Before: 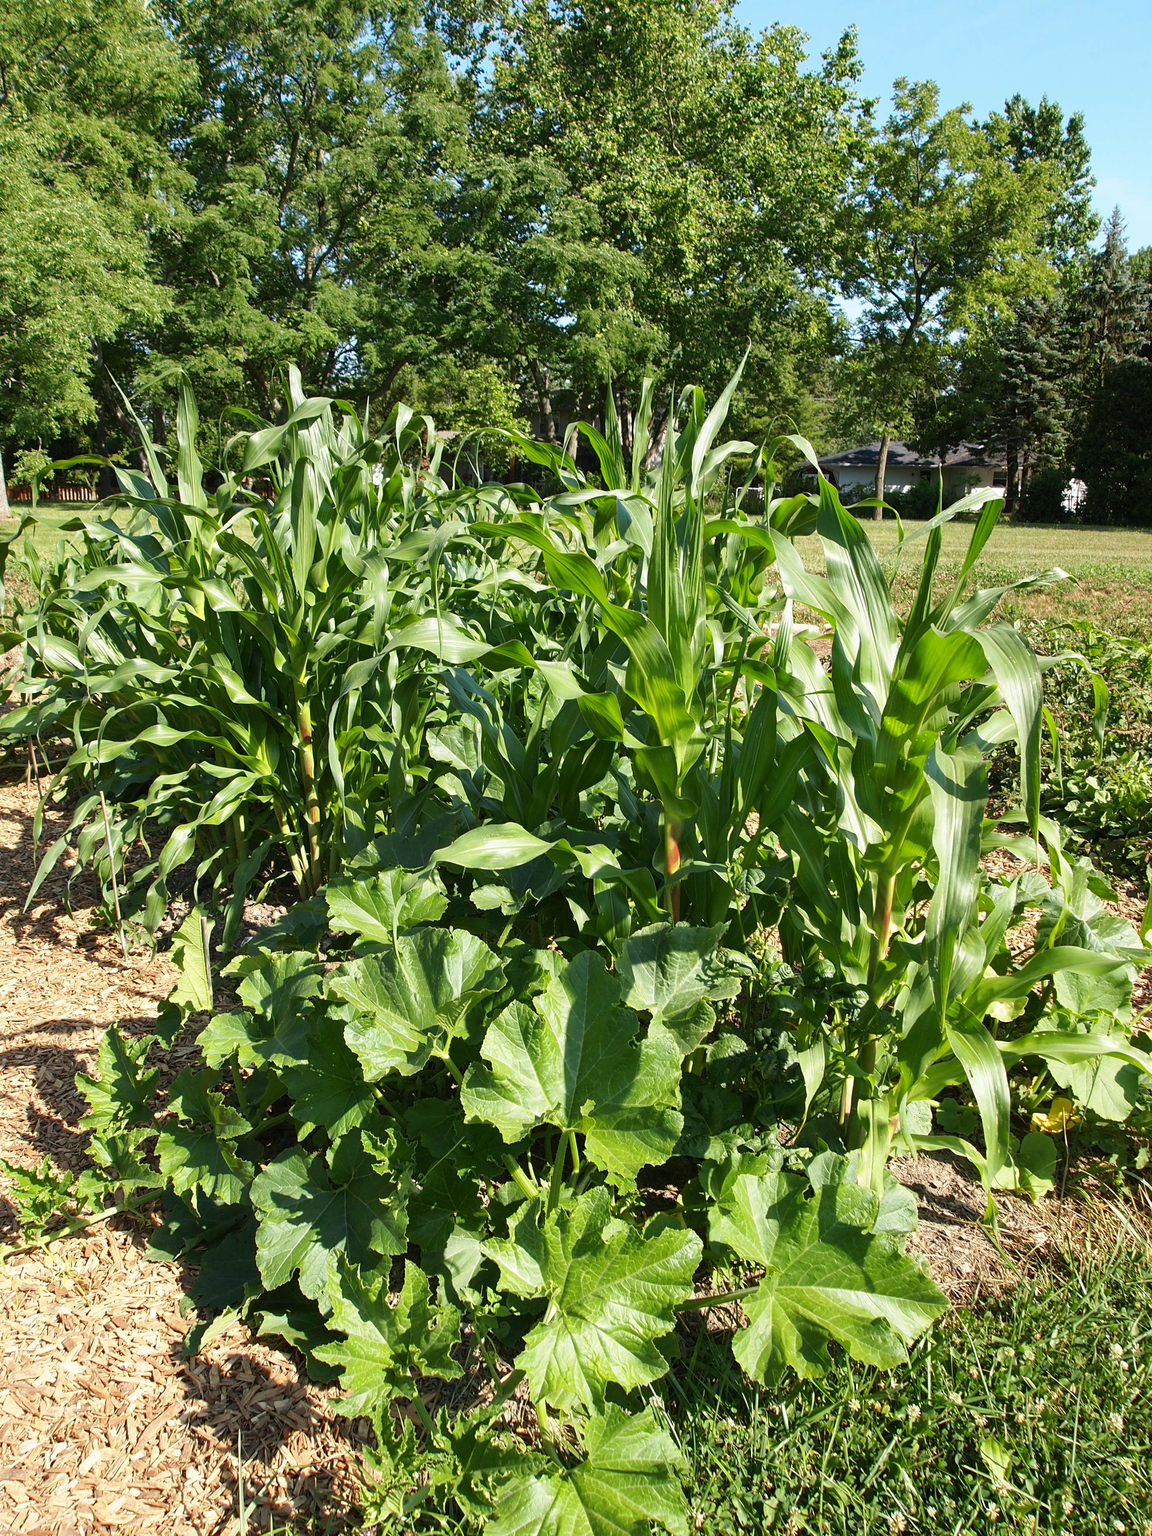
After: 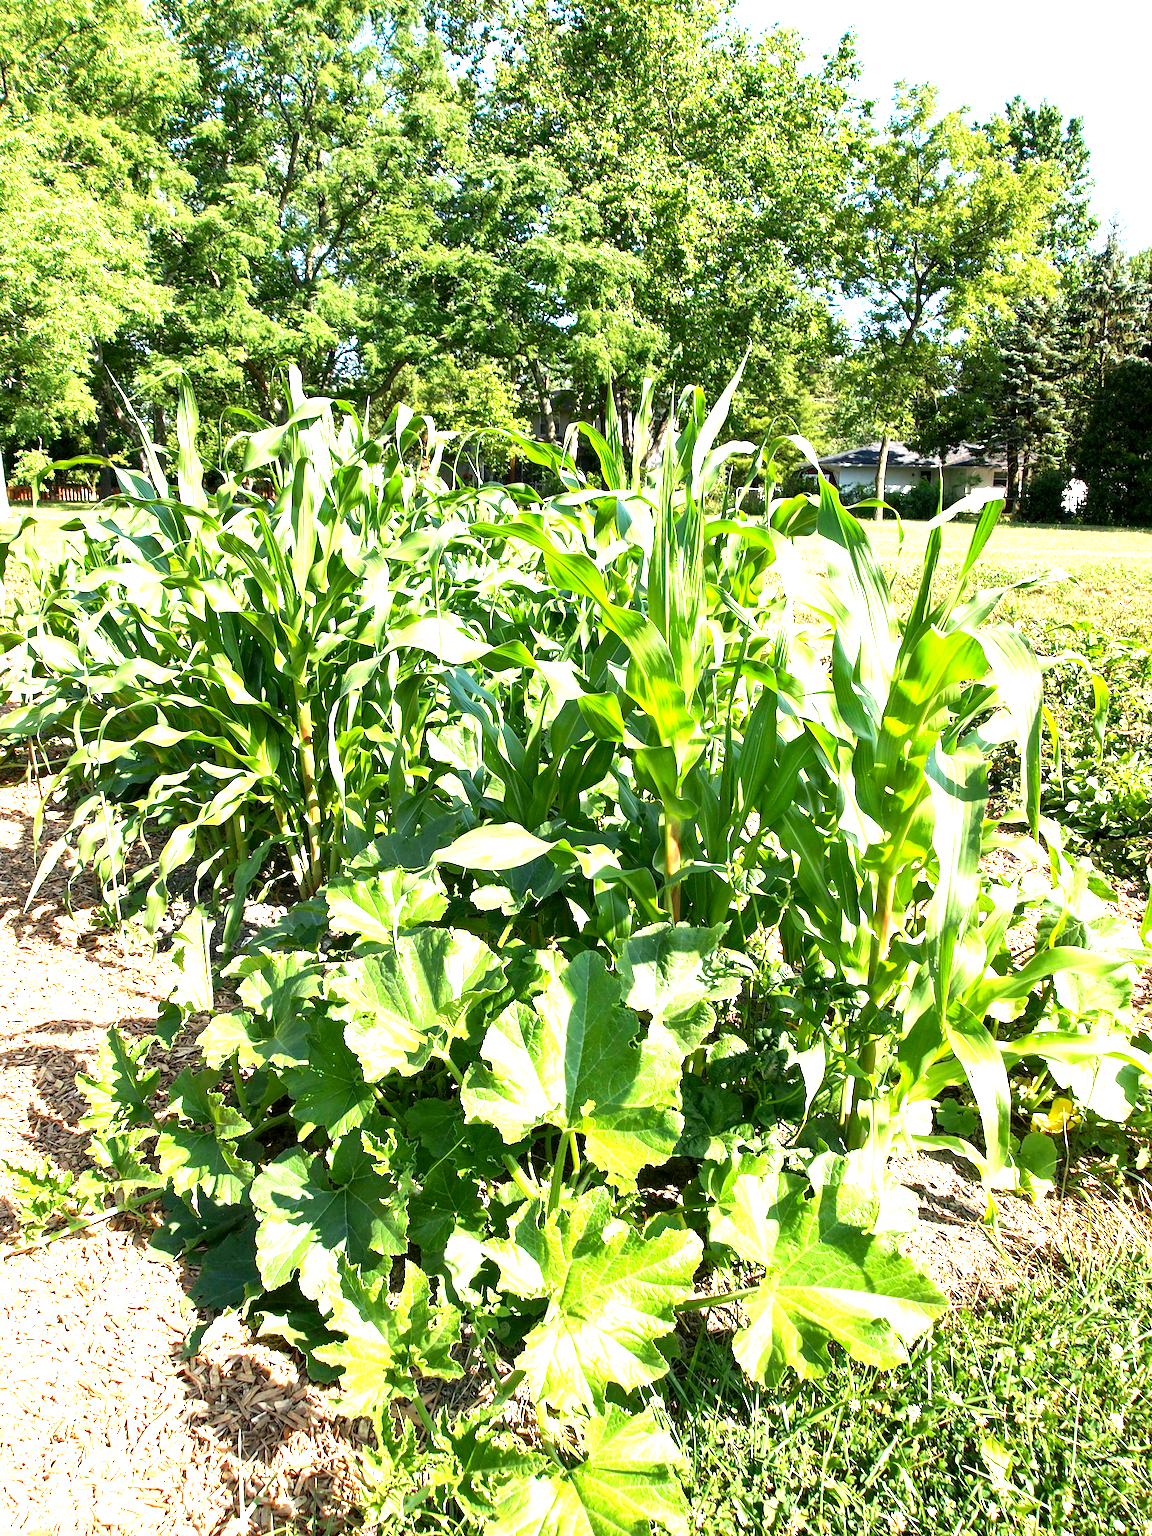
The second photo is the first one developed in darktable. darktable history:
exposure: black level correction 0.001, exposure 1.728 EV, compensate exposure bias true, compensate highlight preservation false
